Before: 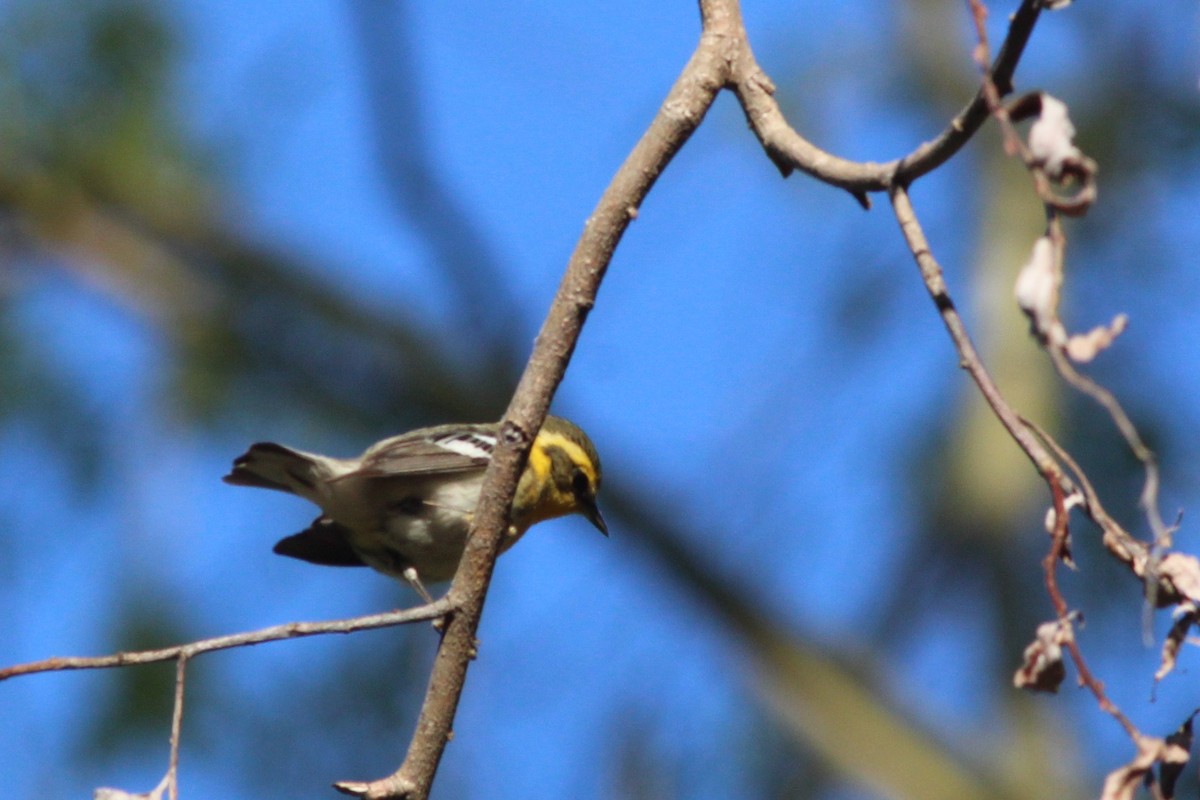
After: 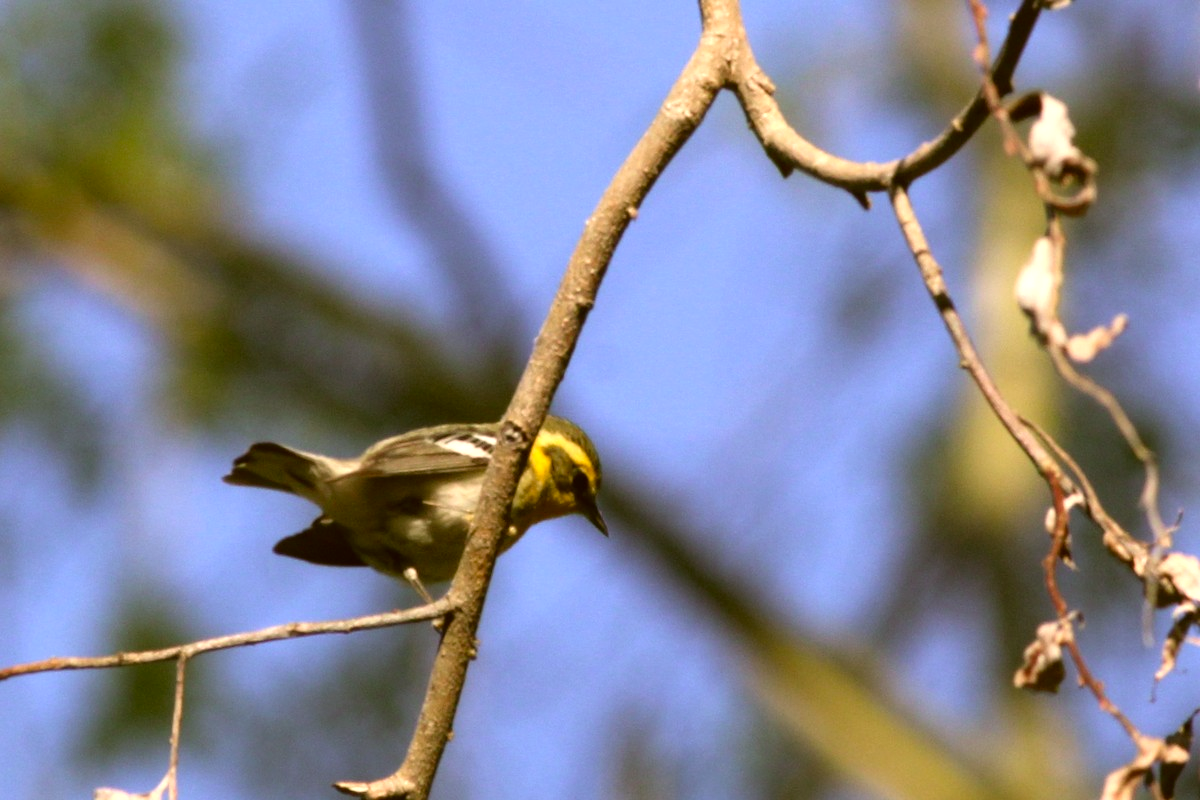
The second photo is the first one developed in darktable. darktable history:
color correction: highlights a* 8.43, highlights b* 15.65, shadows a* -0.521, shadows b* 26.66
exposure: exposure 0.073 EV, compensate highlight preservation false
tone equalizer: -8 EV -0.442 EV, -7 EV -0.429 EV, -6 EV -0.338 EV, -5 EV -0.182 EV, -3 EV 0.247 EV, -2 EV 0.308 EV, -1 EV 0.41 EV, +0 EV 0.444 EV
